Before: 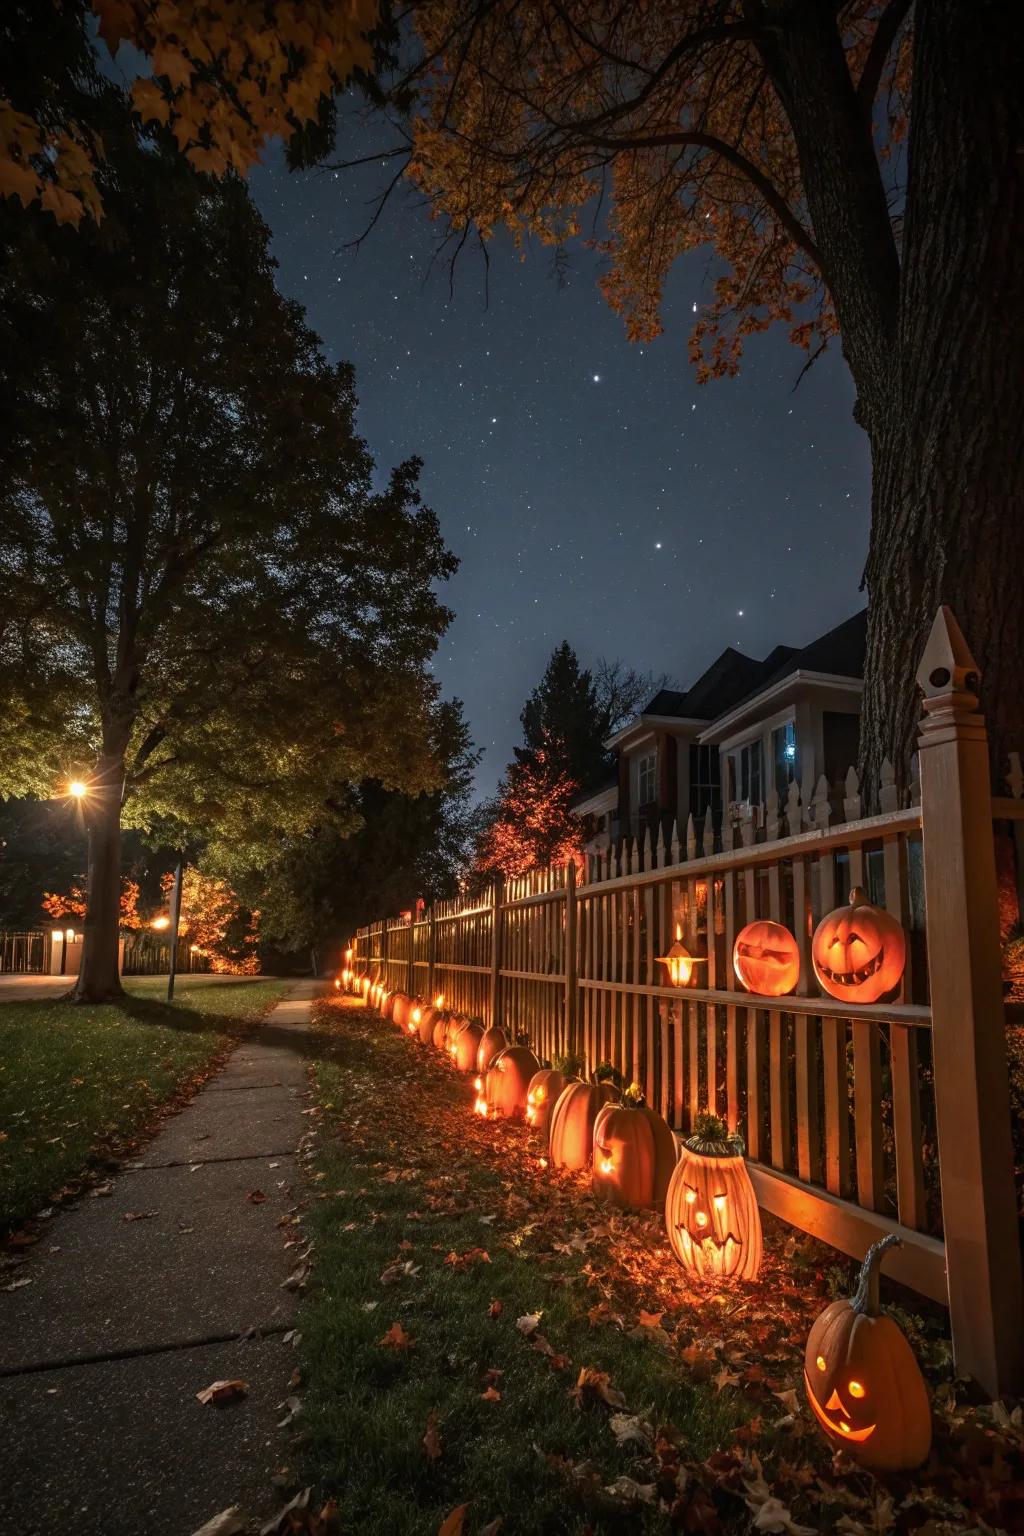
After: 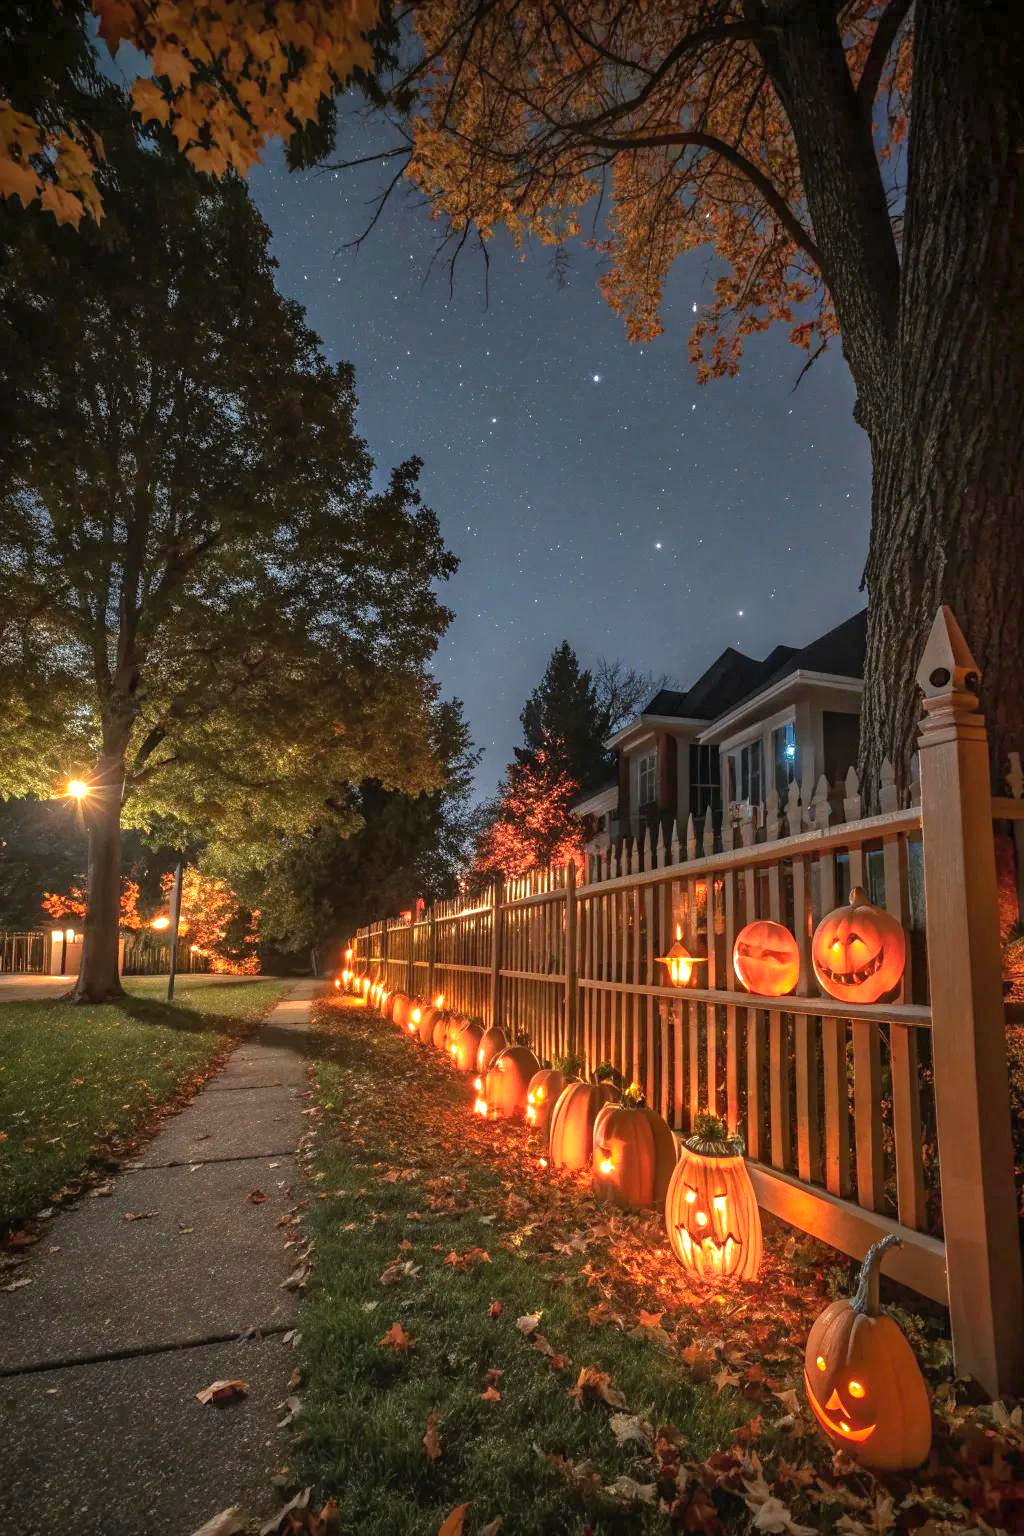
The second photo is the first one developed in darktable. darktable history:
shadows and highlights: on, module defaults
exposure: exposure 0.648 EV, compensate highlight preservation false
